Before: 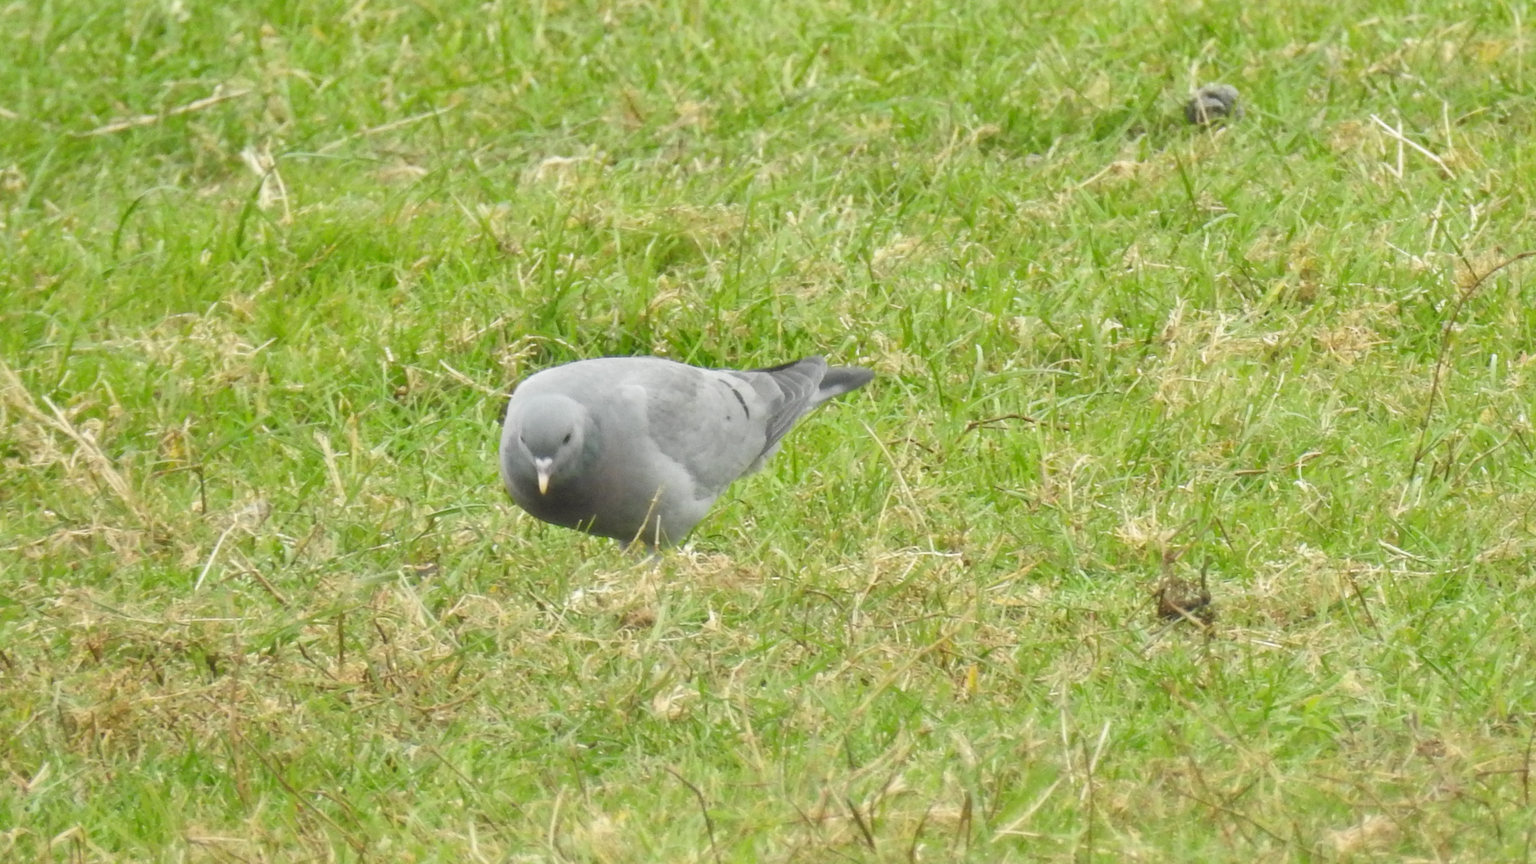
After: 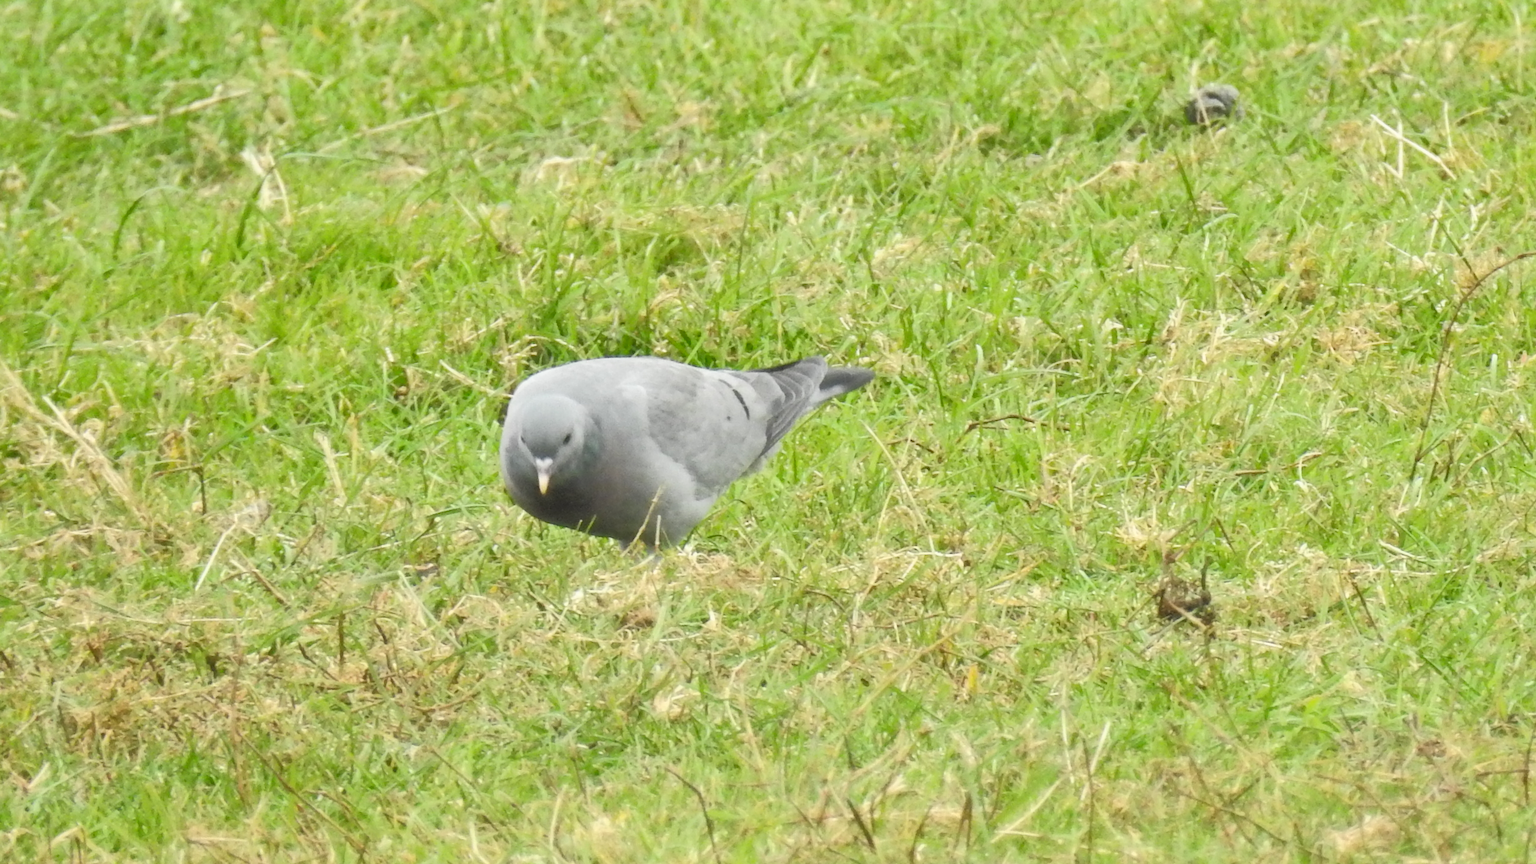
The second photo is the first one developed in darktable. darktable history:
contrast brightness saturation: contrast -0.02, brightness -0.014, saturation 0.042
tone curve: curves: ch0 [(0, 0) (0.003, 0.009) (0.011, 0.019) (0.025, 0.034) (0.044, 0.057) (0.069, 0.082) (0.1, 0.104) (0.136, 0.131) (0.177, 0.165) (0.224, 0.212) (0.277, 0.279) (0.335, 0.342) (0.399, 0.401) (0.468, 0.477) (0.543, 0.572) (0.623, 0.675) (0.709, 0.772) (0.801, 0.85) (0.898, 0.942) (1, 1)], color space Lab, independent channels, preserve colors none
tone equalizer: mask exposure compensation -0.508 EV
